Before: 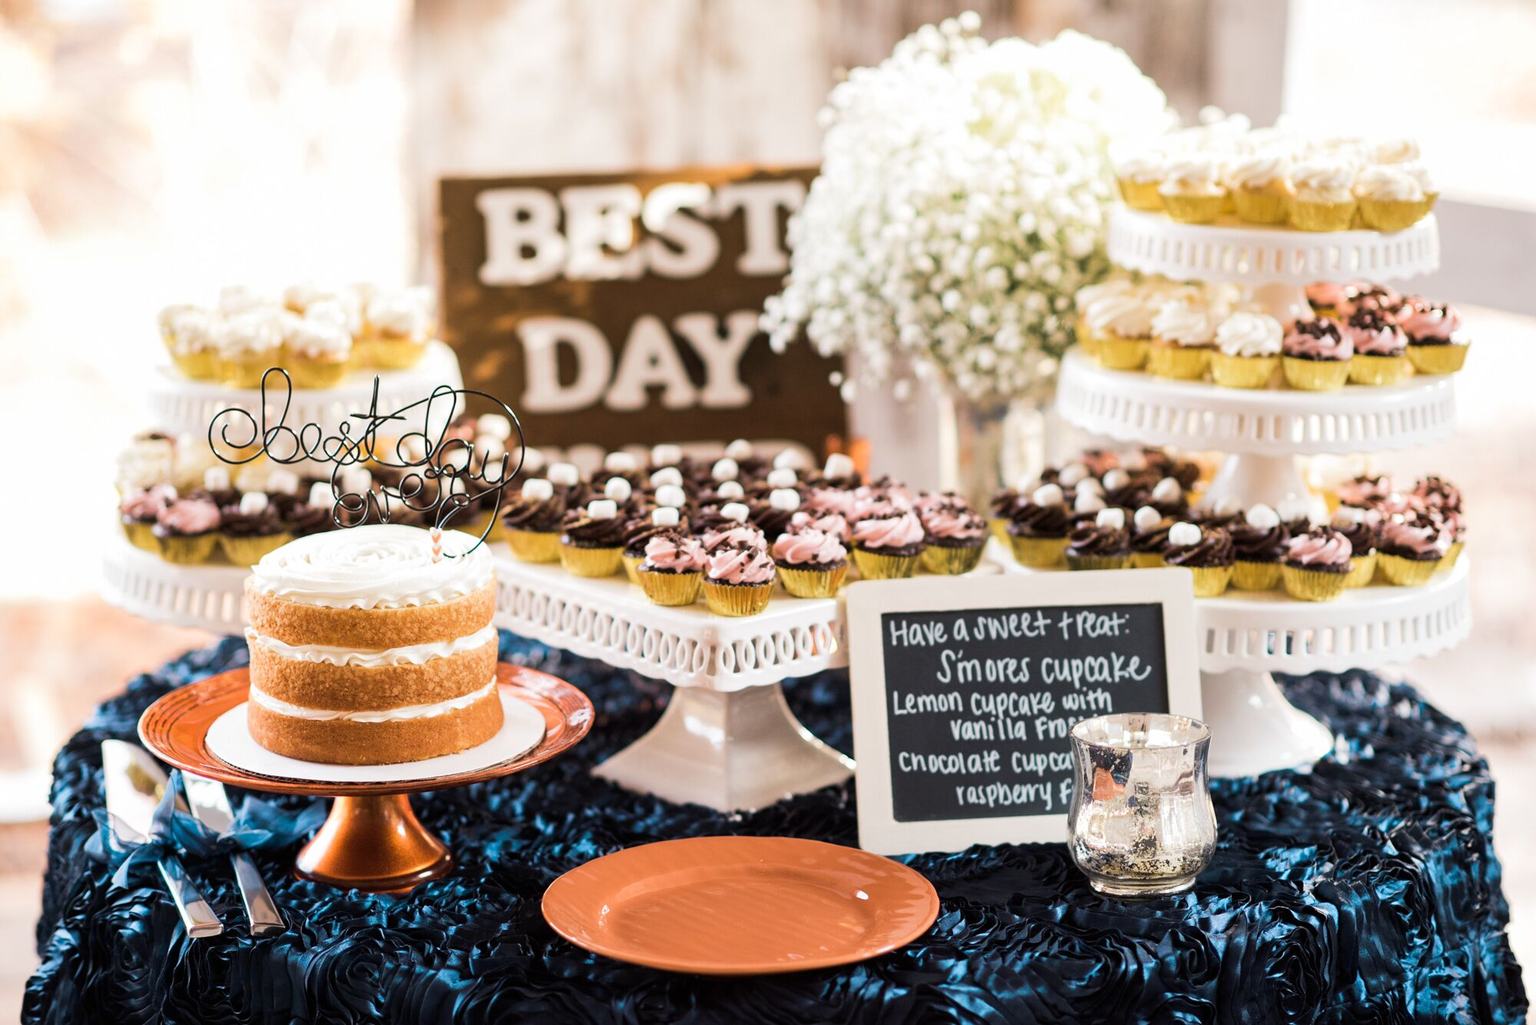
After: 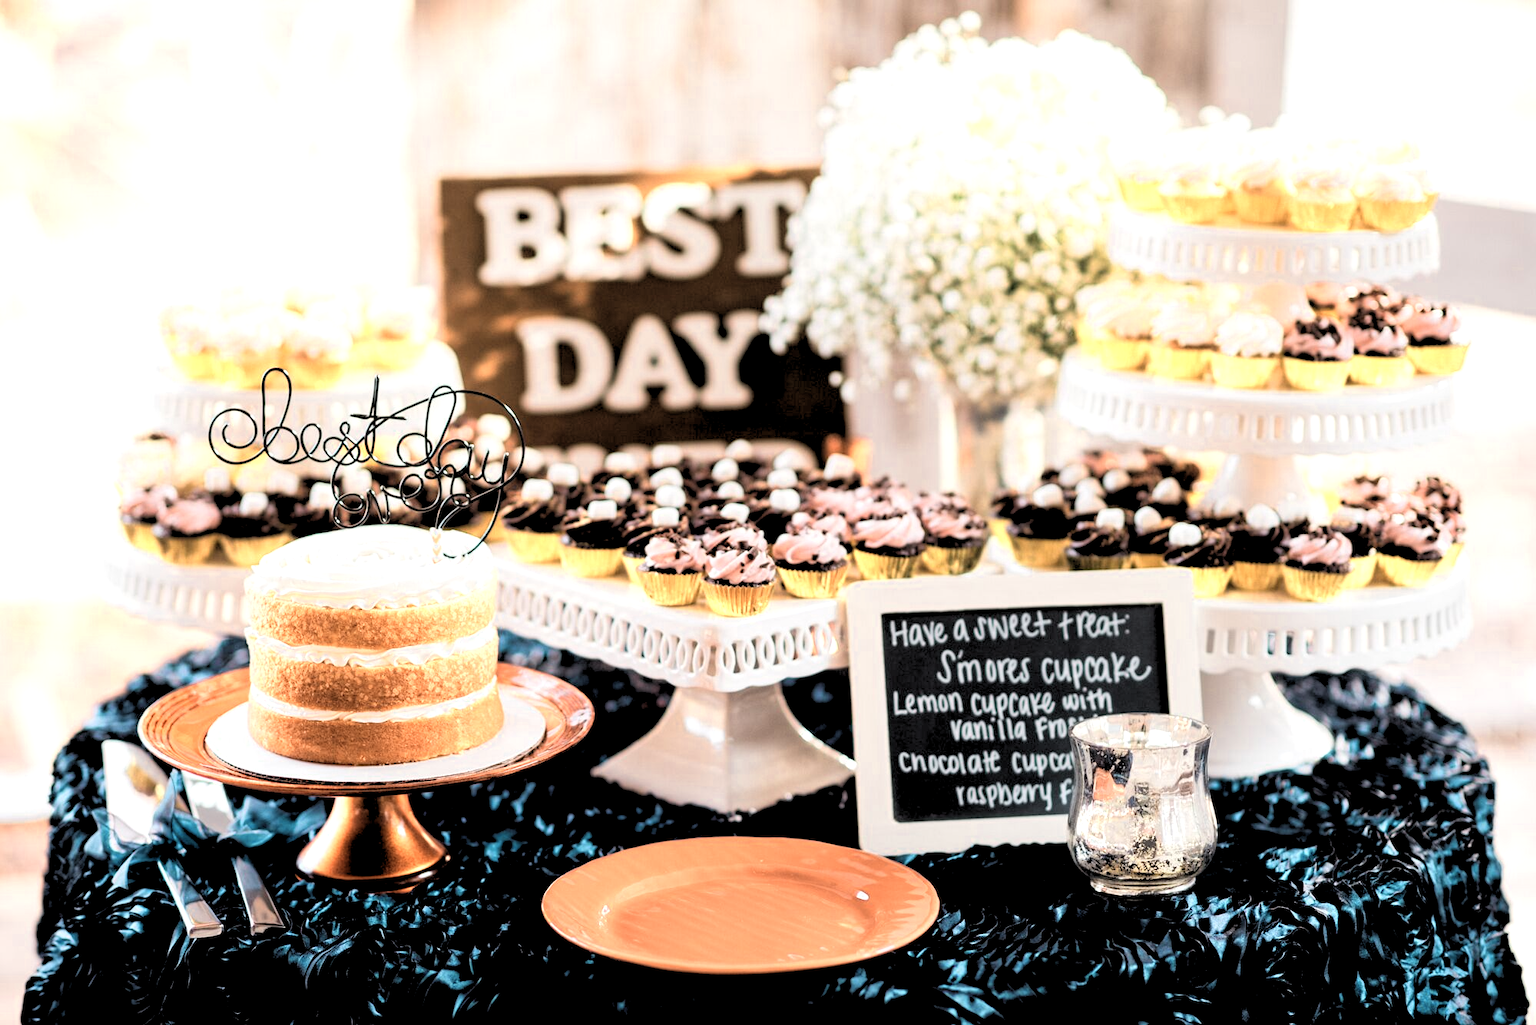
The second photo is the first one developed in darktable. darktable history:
color zones: curves: ch0 [(0.018, 0.548) (0.224, 0.64) (0.425, 0.447) (0.675, 0.575) (0.732, 0.579)]; ch1 [(0.066, 0.487) (0.25, 0.5) (0.404, 0.43) (0.75, 0.421) (0.956, 0.421)]; ch2 [(0.044, 0.561) (0.215, 0.465) (0.399, 0.544) (0.465, 0.548) (0.614, 0.447) (0.724, 0.43) (0.882, 0.623) (0.956, 0.632)]
rgb levels: levels [[0.029, 0.461, 0.922], [0, 0.5, 1], [0, 0.5, 1]]
